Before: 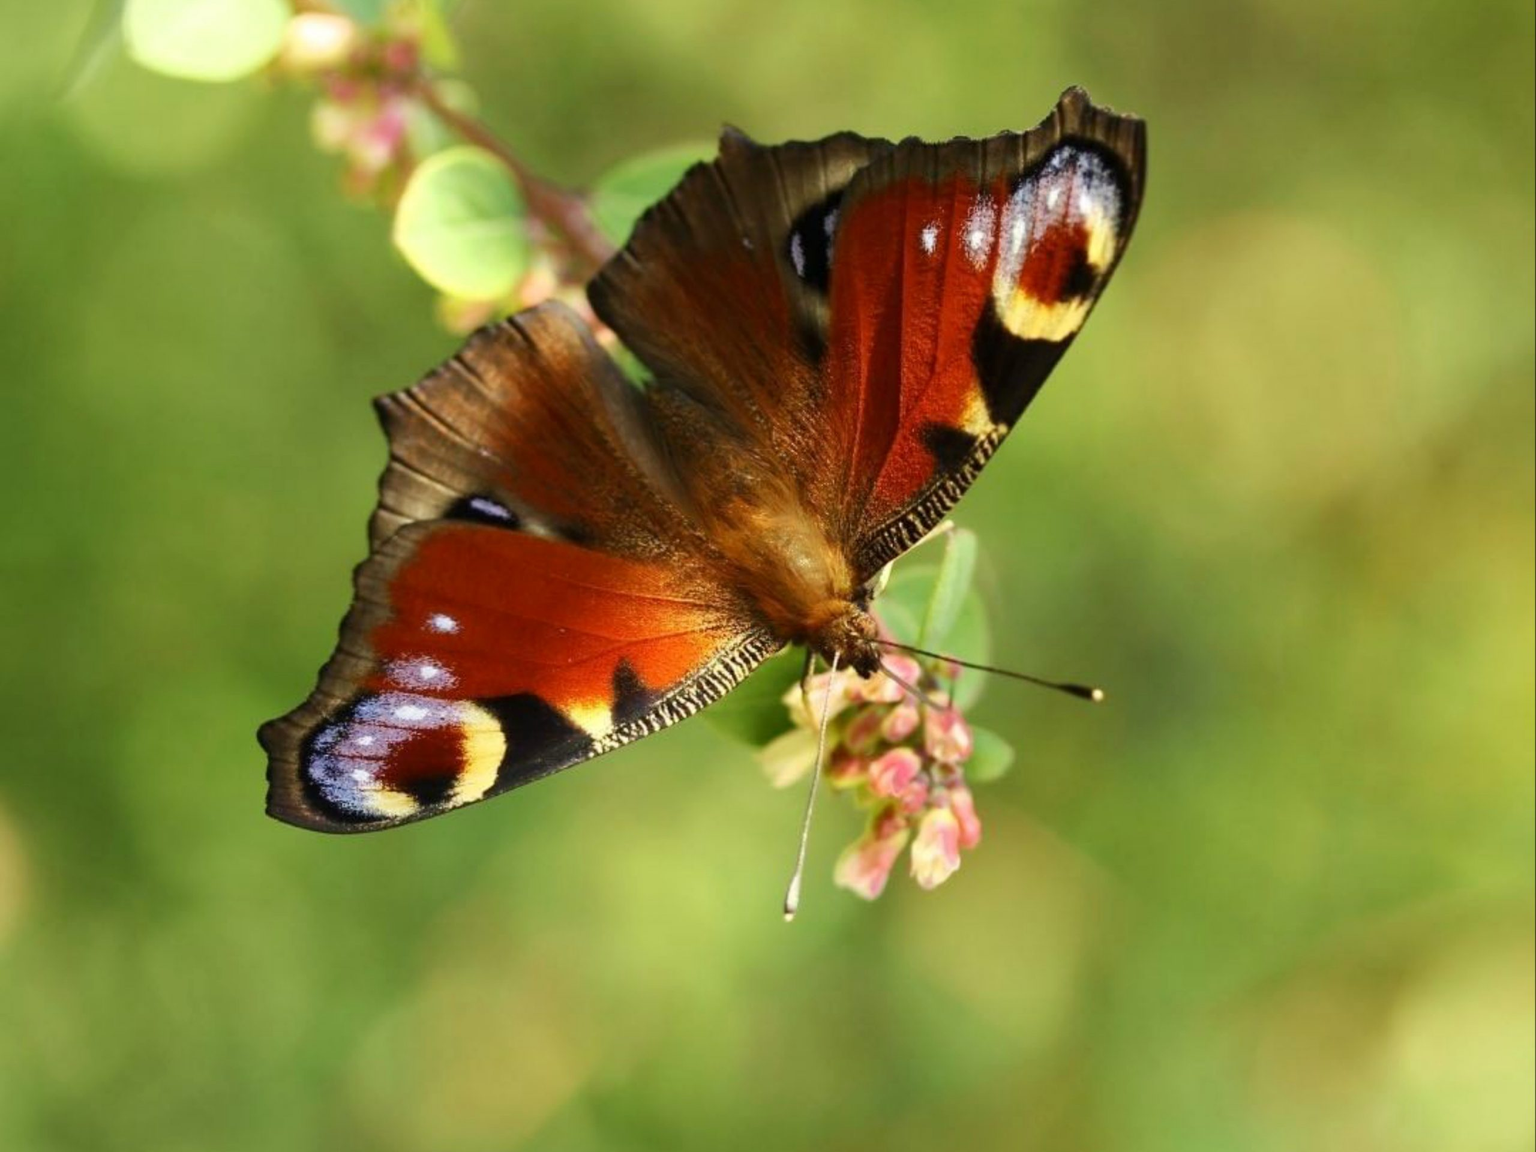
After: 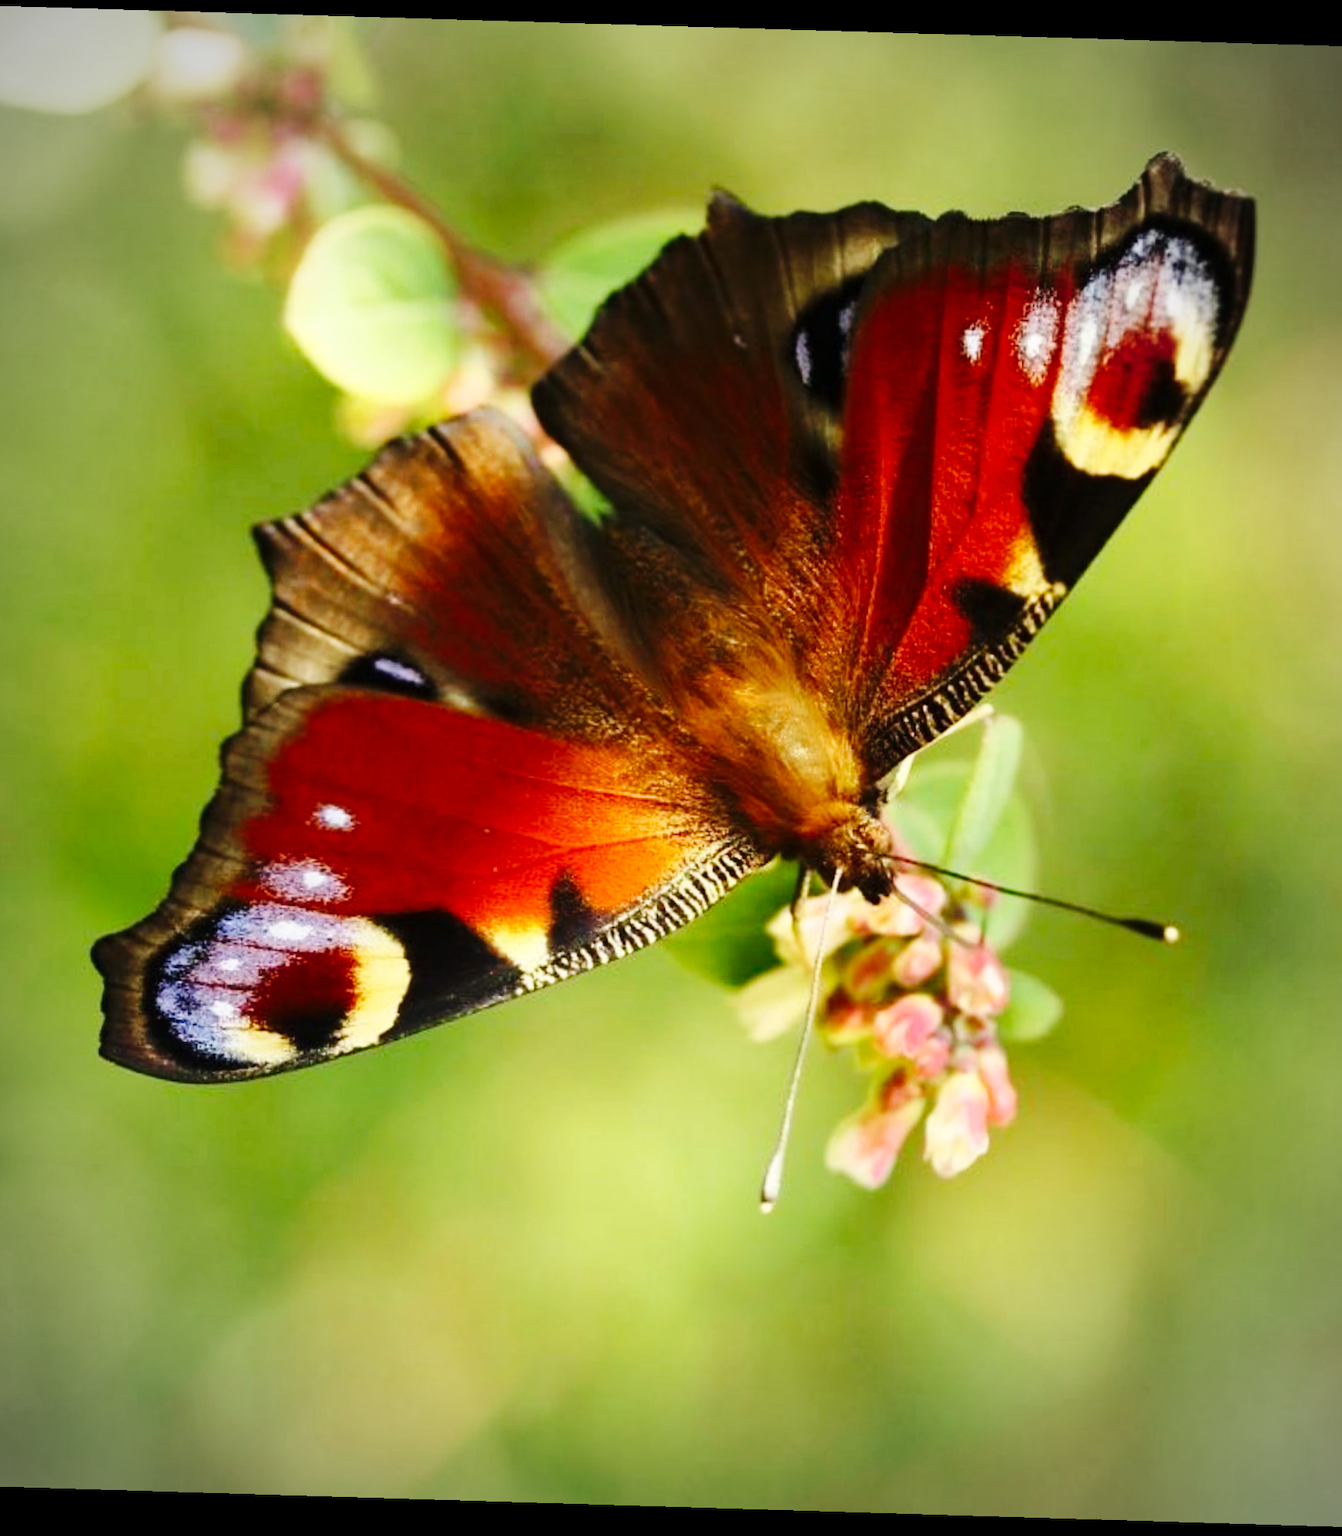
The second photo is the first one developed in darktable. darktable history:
rotate and perspective: rotation 1.72°, automatic cropping off
base curve: curves: ch0 [(0, 0) (0.036, 0.025) (0.121, 0.166) (0.206, 0.329) (0.605, 0.79) (1, 1)], preserve colors none
vignetting: fall-off start 74.49%, fall-off radius 65.9%, brightness -0.628, saturation -0.68
color balance: contrast -0.5%
crop and rotate: left 12.673%, right 20.66%
tone equalizer: on, module defaults
